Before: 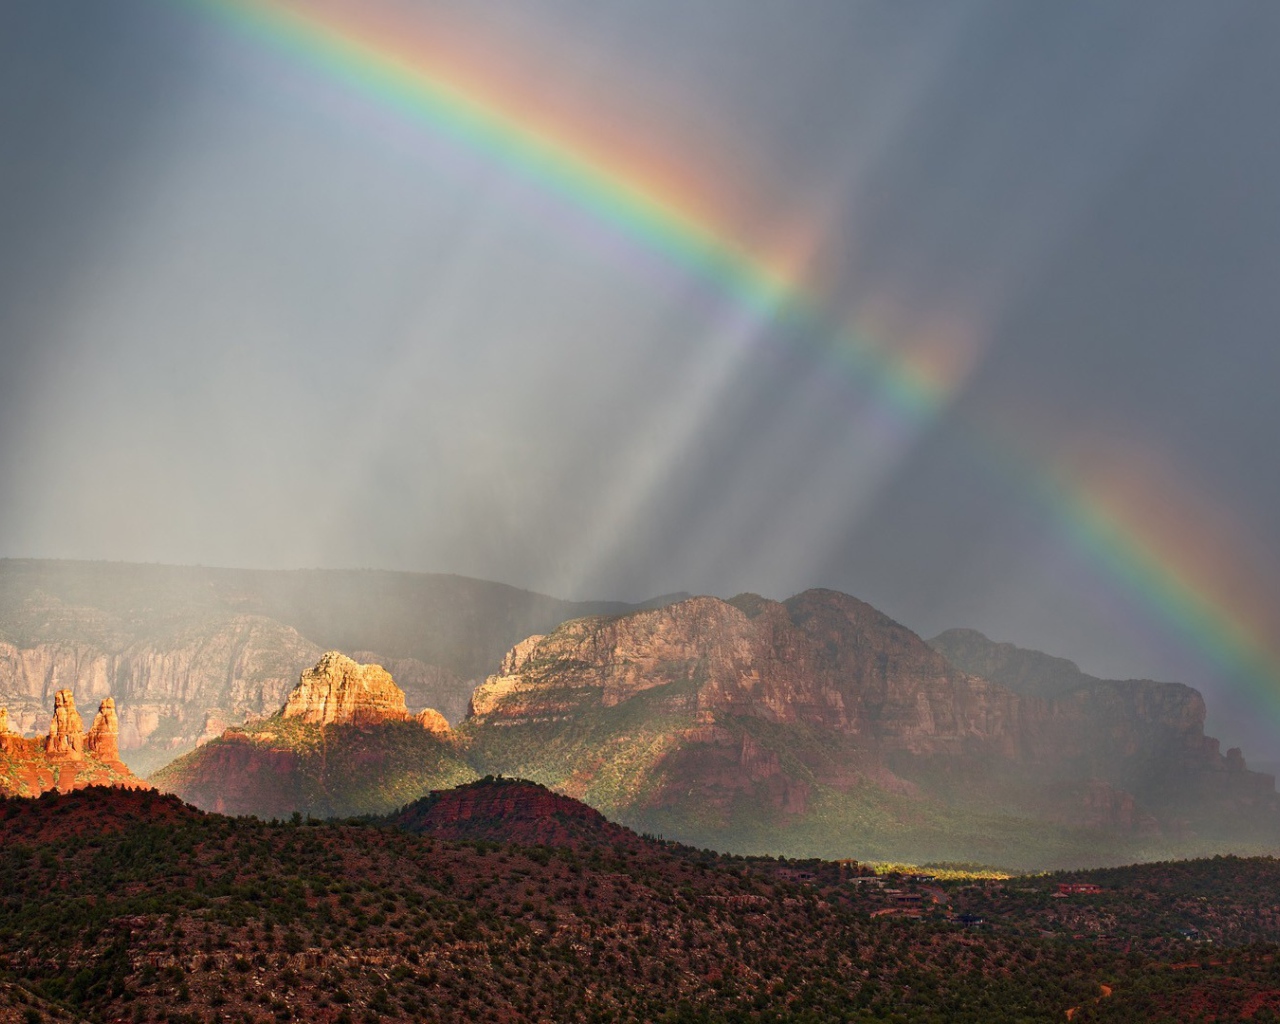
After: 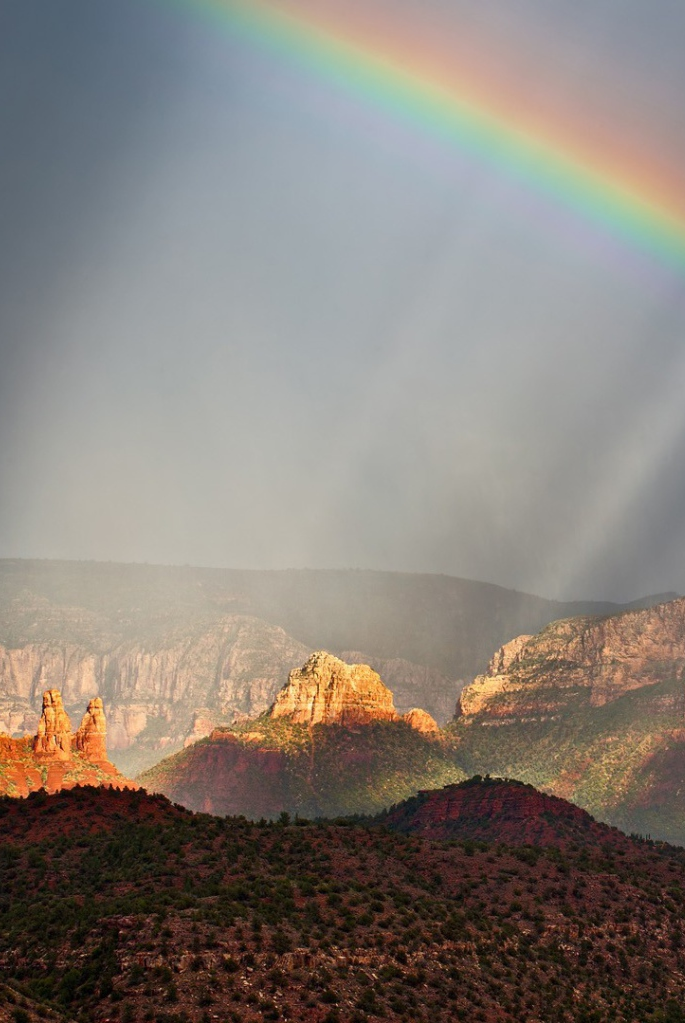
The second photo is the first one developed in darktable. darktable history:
crop: left 0.976%, right 45.491%, bottom 0.089%
